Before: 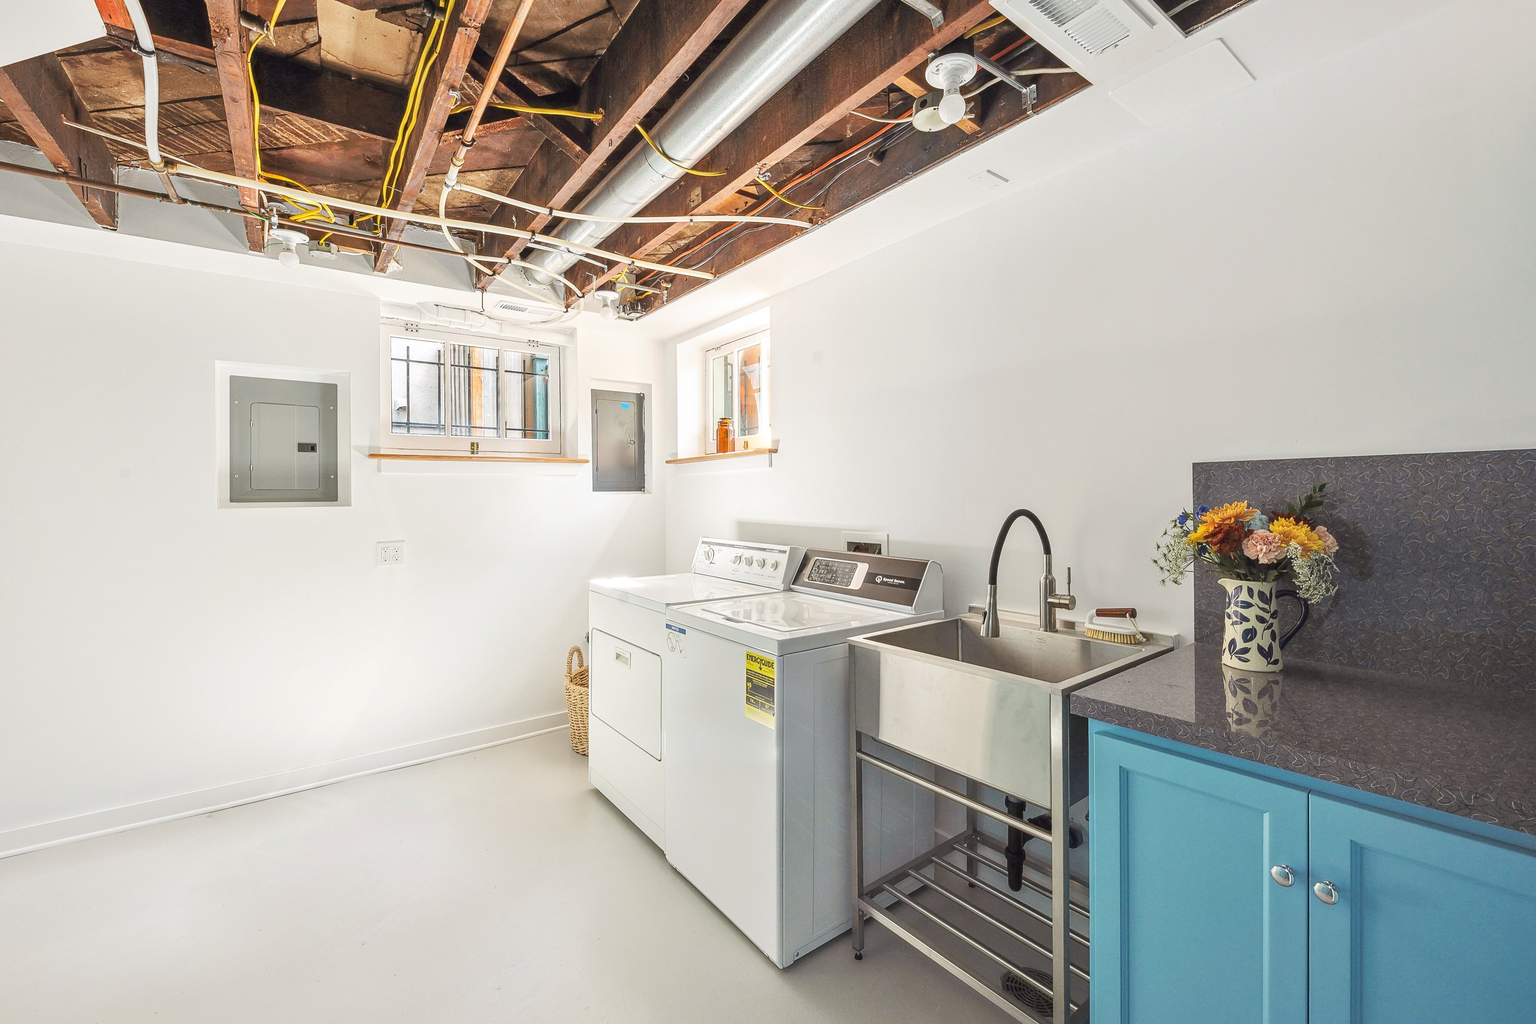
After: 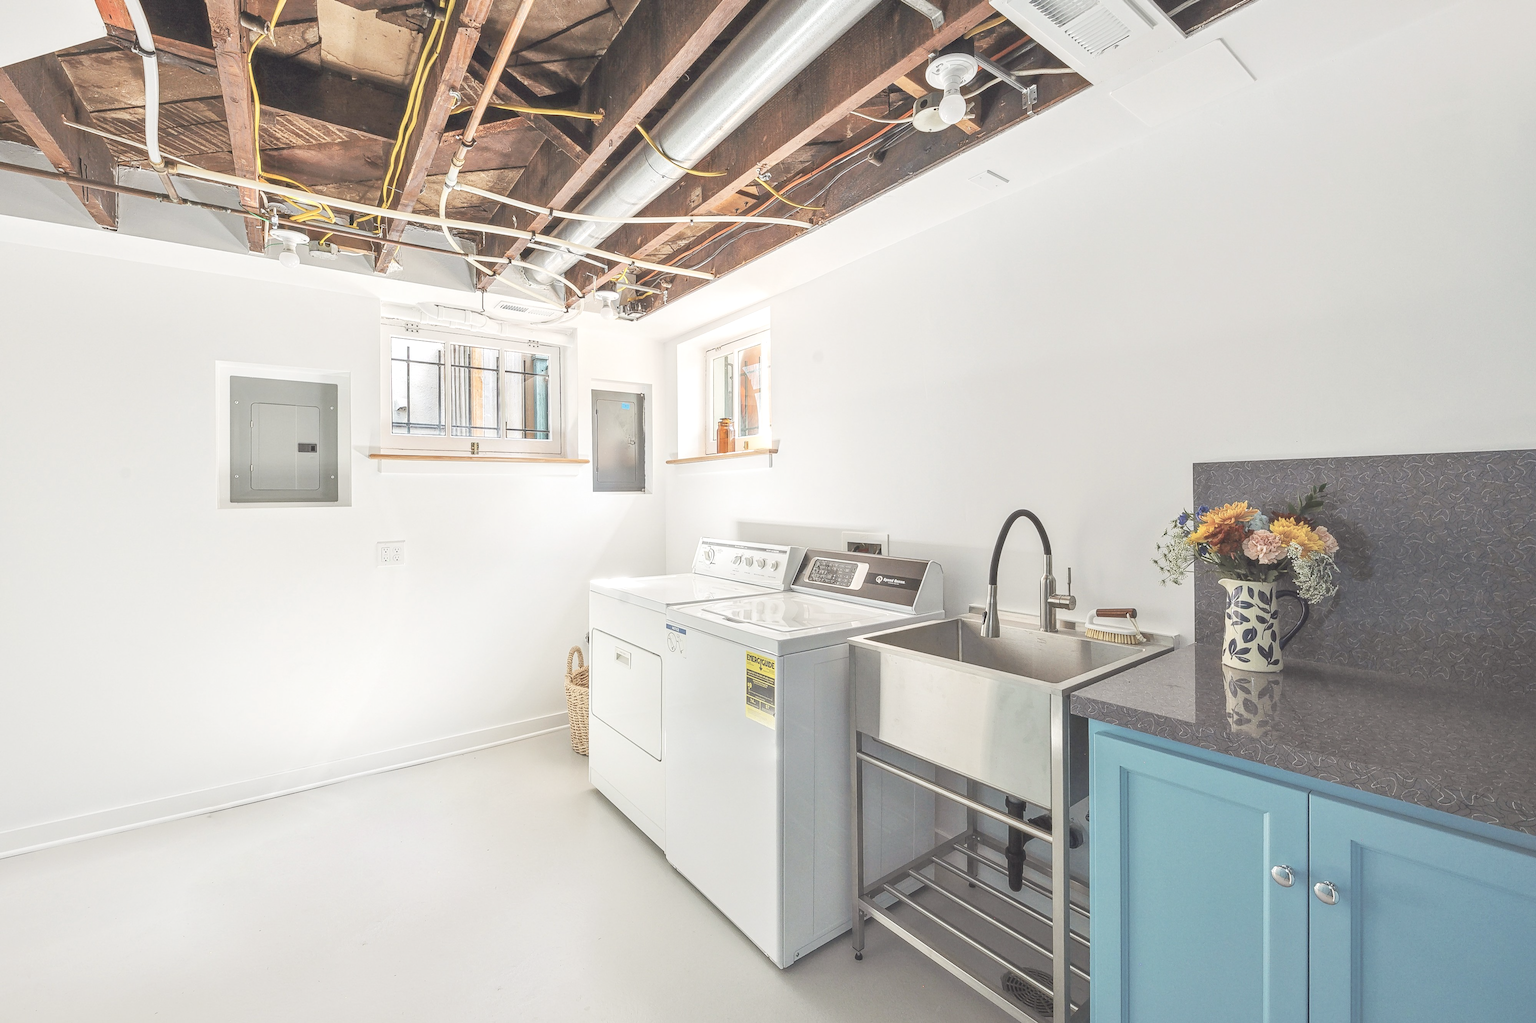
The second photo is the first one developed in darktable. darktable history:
contrast brightness saturation: contrast -0.26, saturation -0.43
exposure: black level correction 0, exposure 0.7 EV, compensate exposure bias true, compensate highlight preservation false
